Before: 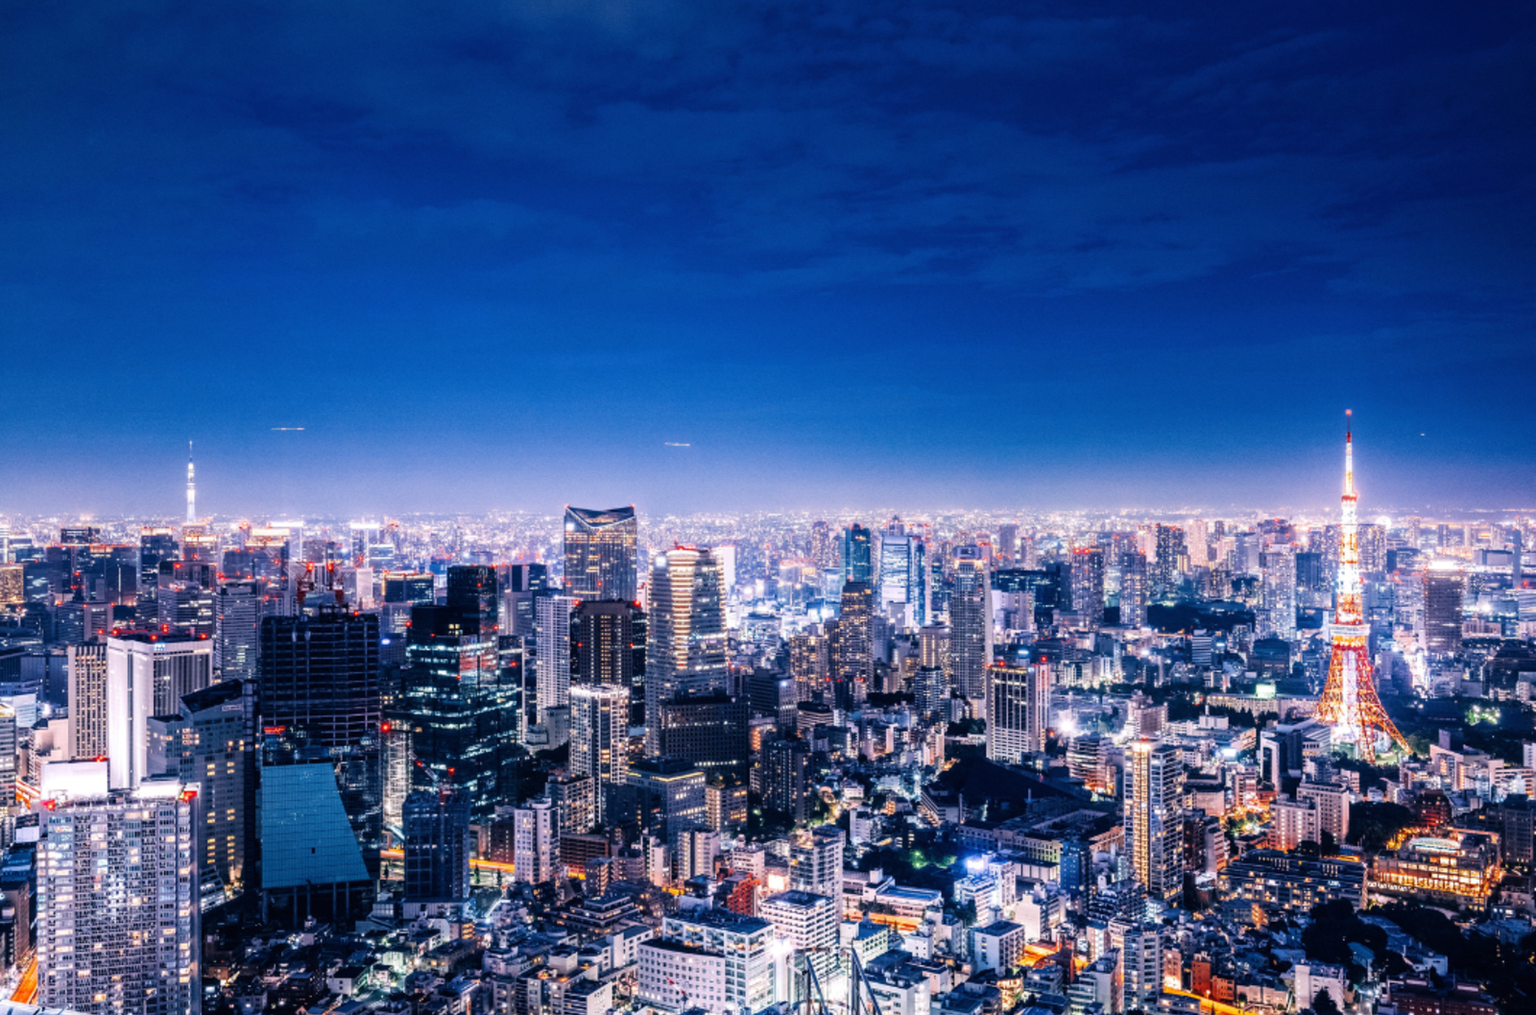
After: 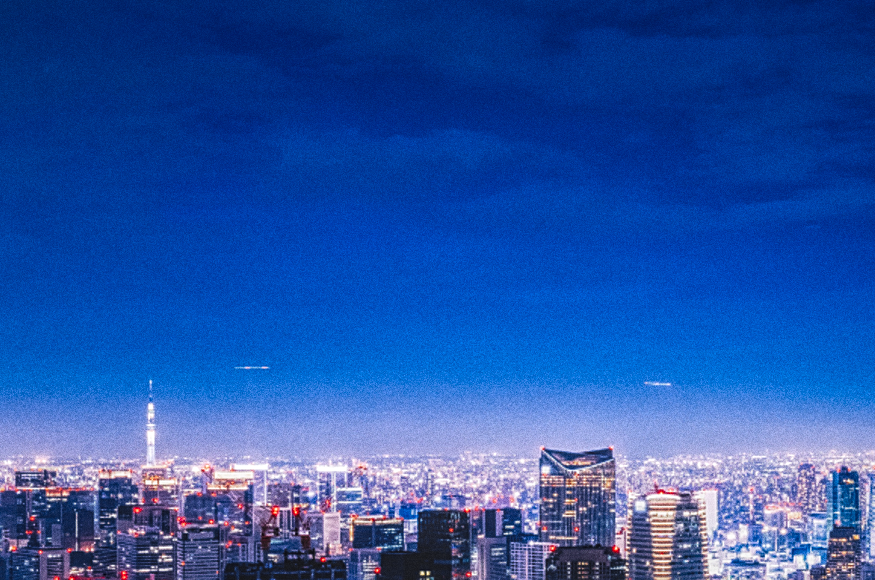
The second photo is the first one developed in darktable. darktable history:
sharpen: amount 0.55
contrast brightness saturation: saturation 0.1
crop and rotate: left 3.047%, top 7.509%, right 42.236%, bottom 37.598%
local contrast: highlights 74%, shadows 55%, detail 176%, midtone range 0.207
white balance: emerald 1
color balance: lift [1.01, 1, 1, 1], gamma [1.097, 1, 1, 1], gain [0.85, 1, 1, 1]
grain: coarseness 9.61 ISO, strength 35.62%
tone curve: curves: ch0 [(0, 0) (0.003, 0.004) (0.011, 0.009) (0.025, 0.017) (0.044, 0.029) (0.069, 0.04) (0.1, 0.051) (0.136, 0.07) (0.177, 0.095) (0.224, 0.131) (0.277, 0.179) (0.335, 0.237) (0.399, 0.302) (0.468, 0.386) (0.543, 0.471) (0.623, 0.576) (0.709, 0.699) (0.801, 0.817) (0.898, 0.917) (1, 1)], preserve colors none
